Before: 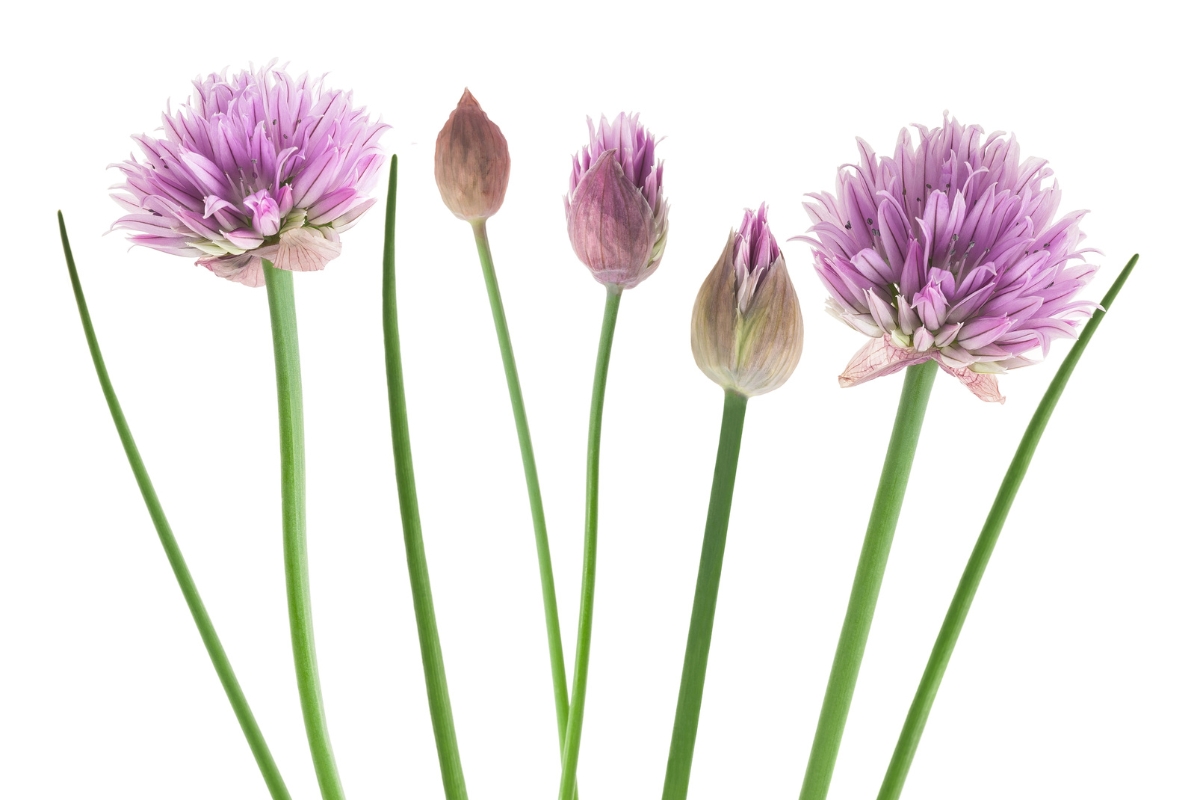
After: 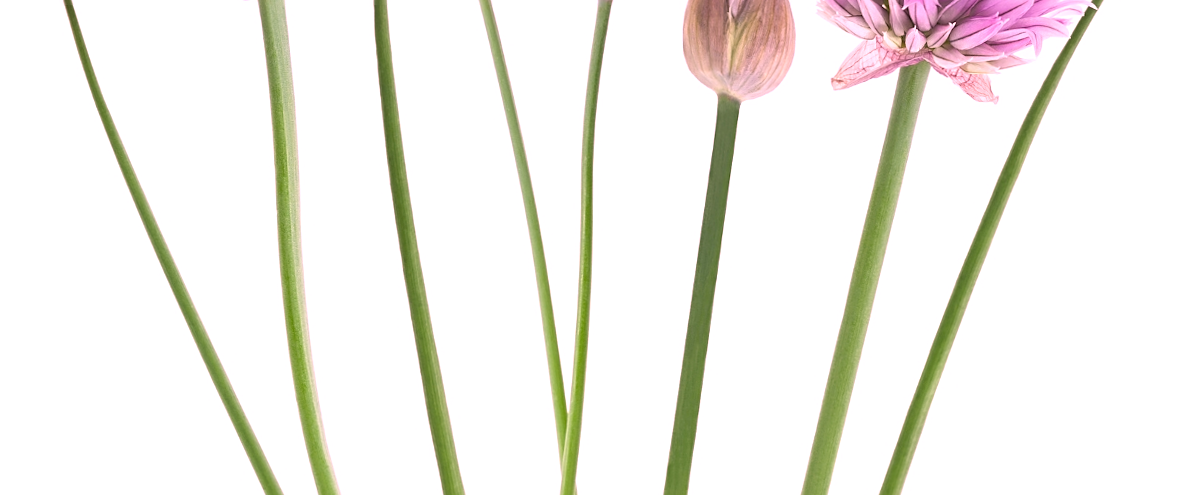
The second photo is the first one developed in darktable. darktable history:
white balance: red 1.188, blue 1.11
rotate and perspective: rotation -1°, crop left 0.011, crop right 0.989, crop top 0.025, crop bottom 0.975
sharpen: on, module defaults
crop and rotate: top 36.435%
